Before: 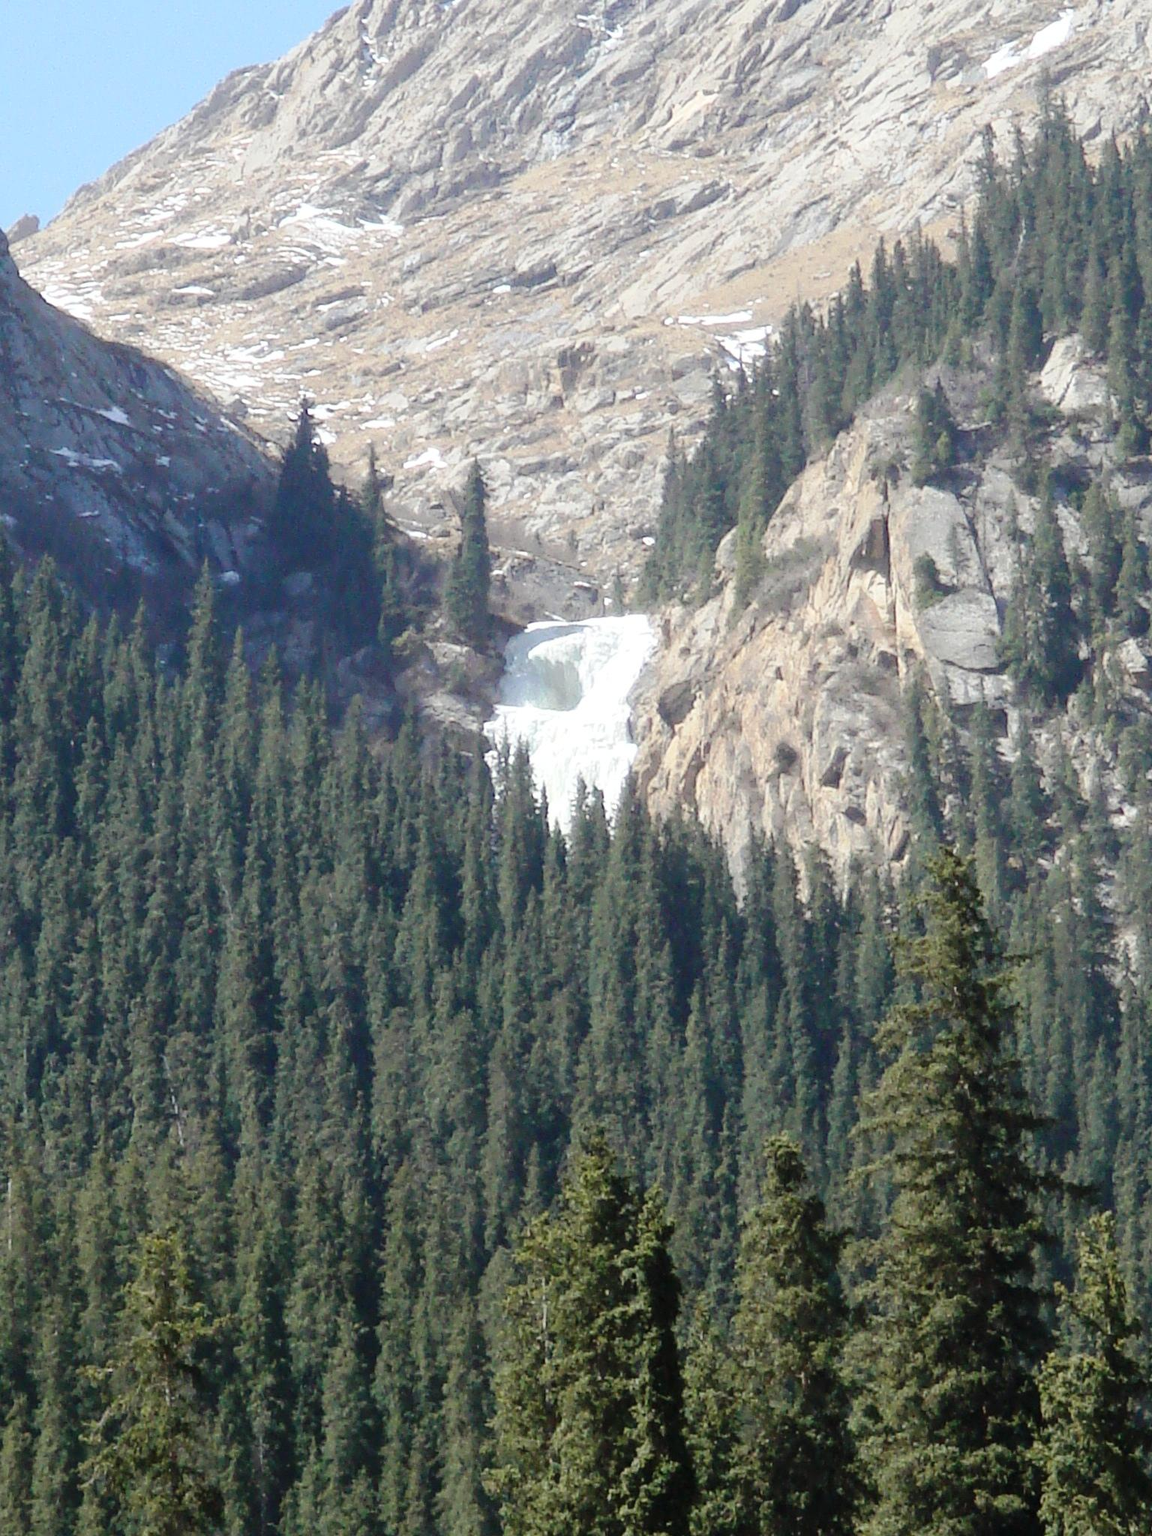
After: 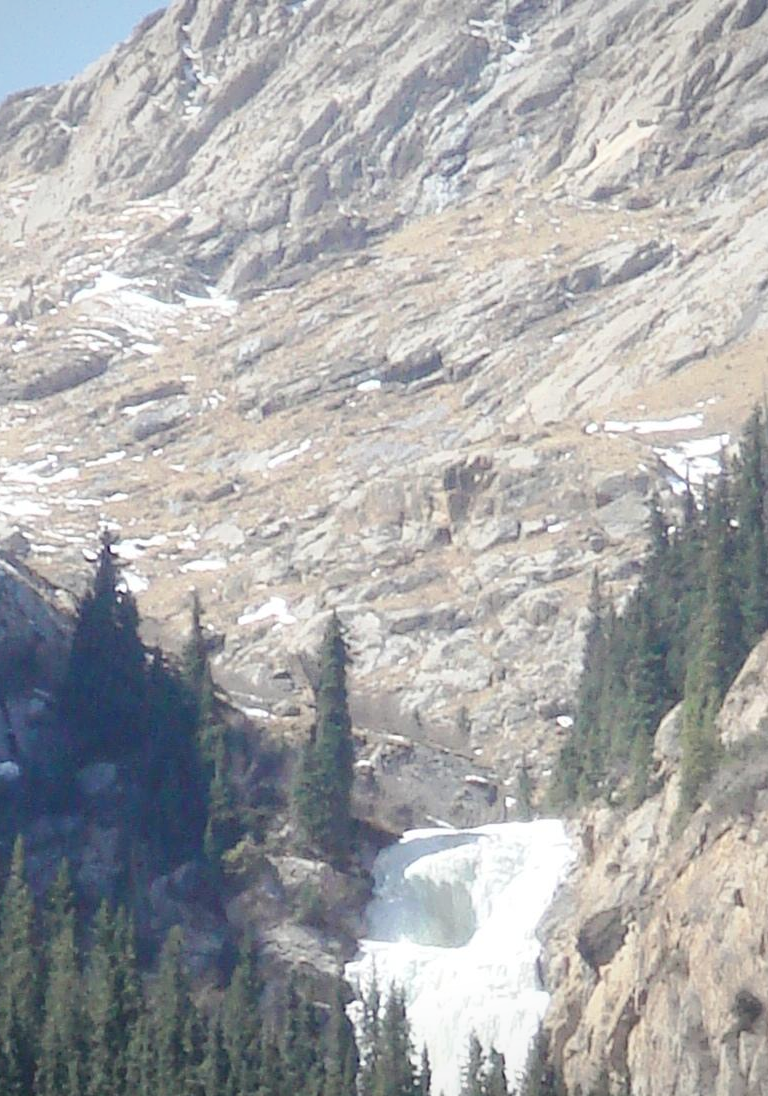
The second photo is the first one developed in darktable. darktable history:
vignetting: fall-off radius 93.87%
crop: left 19.556%, right 30.401%, bottom 46.458%
